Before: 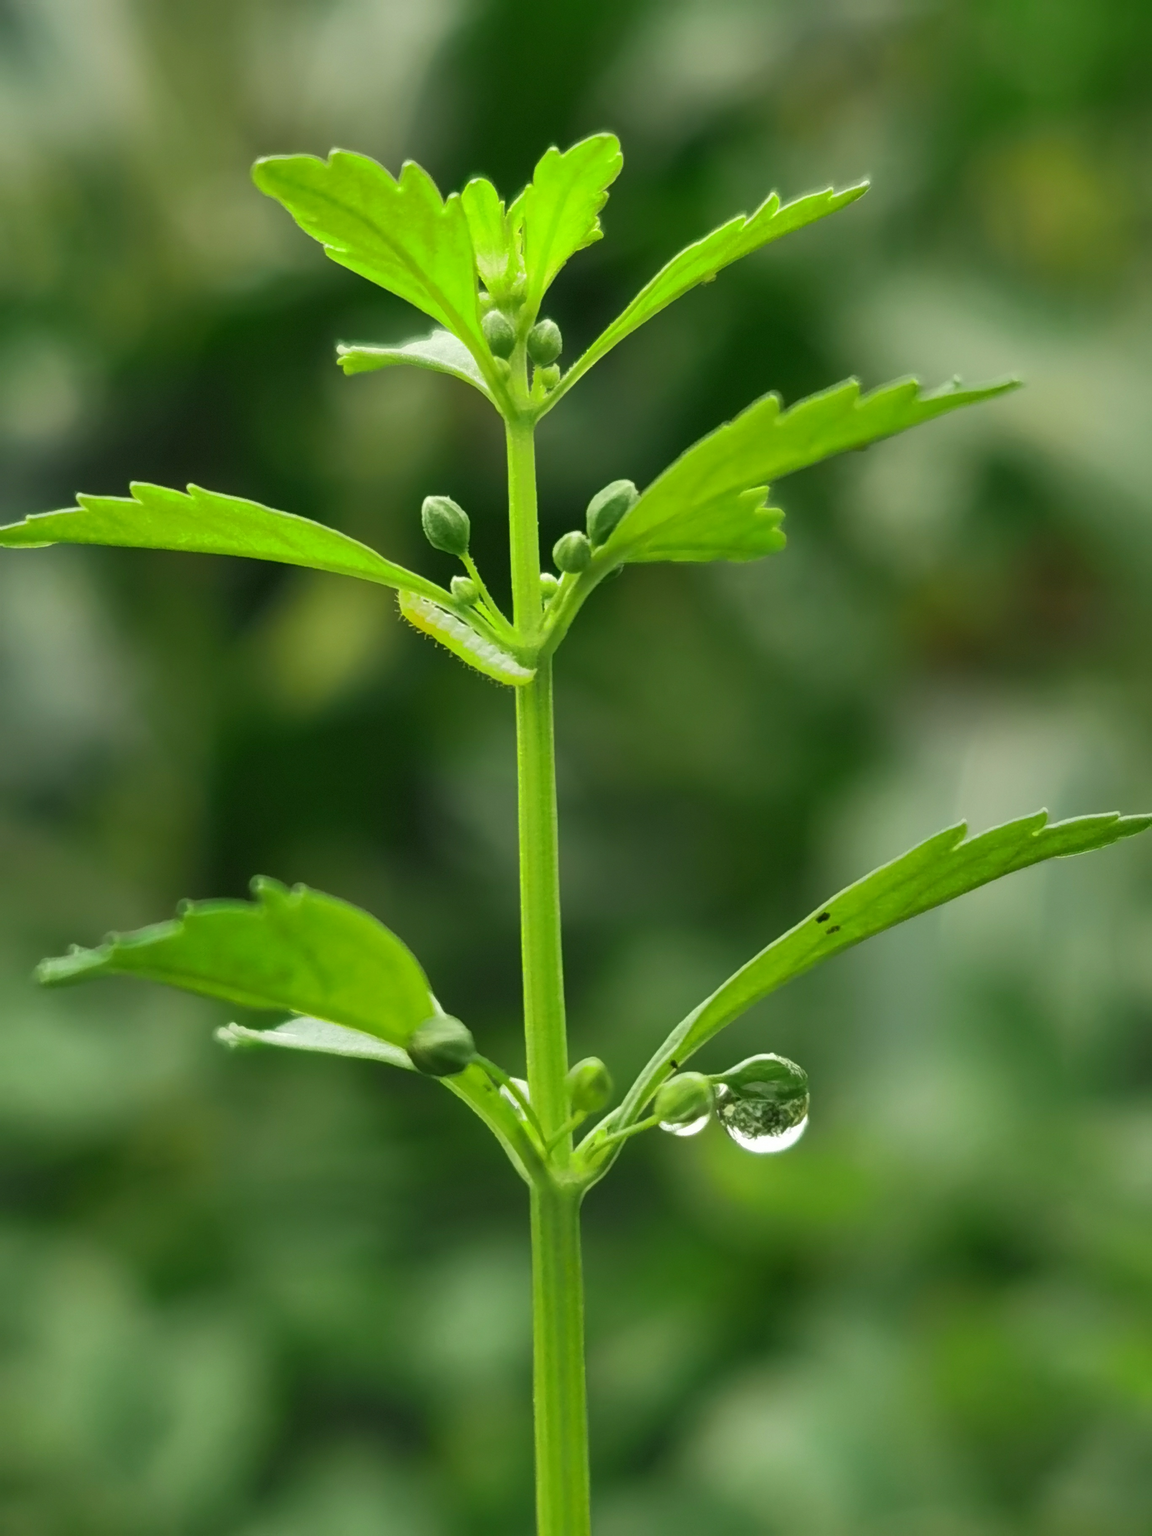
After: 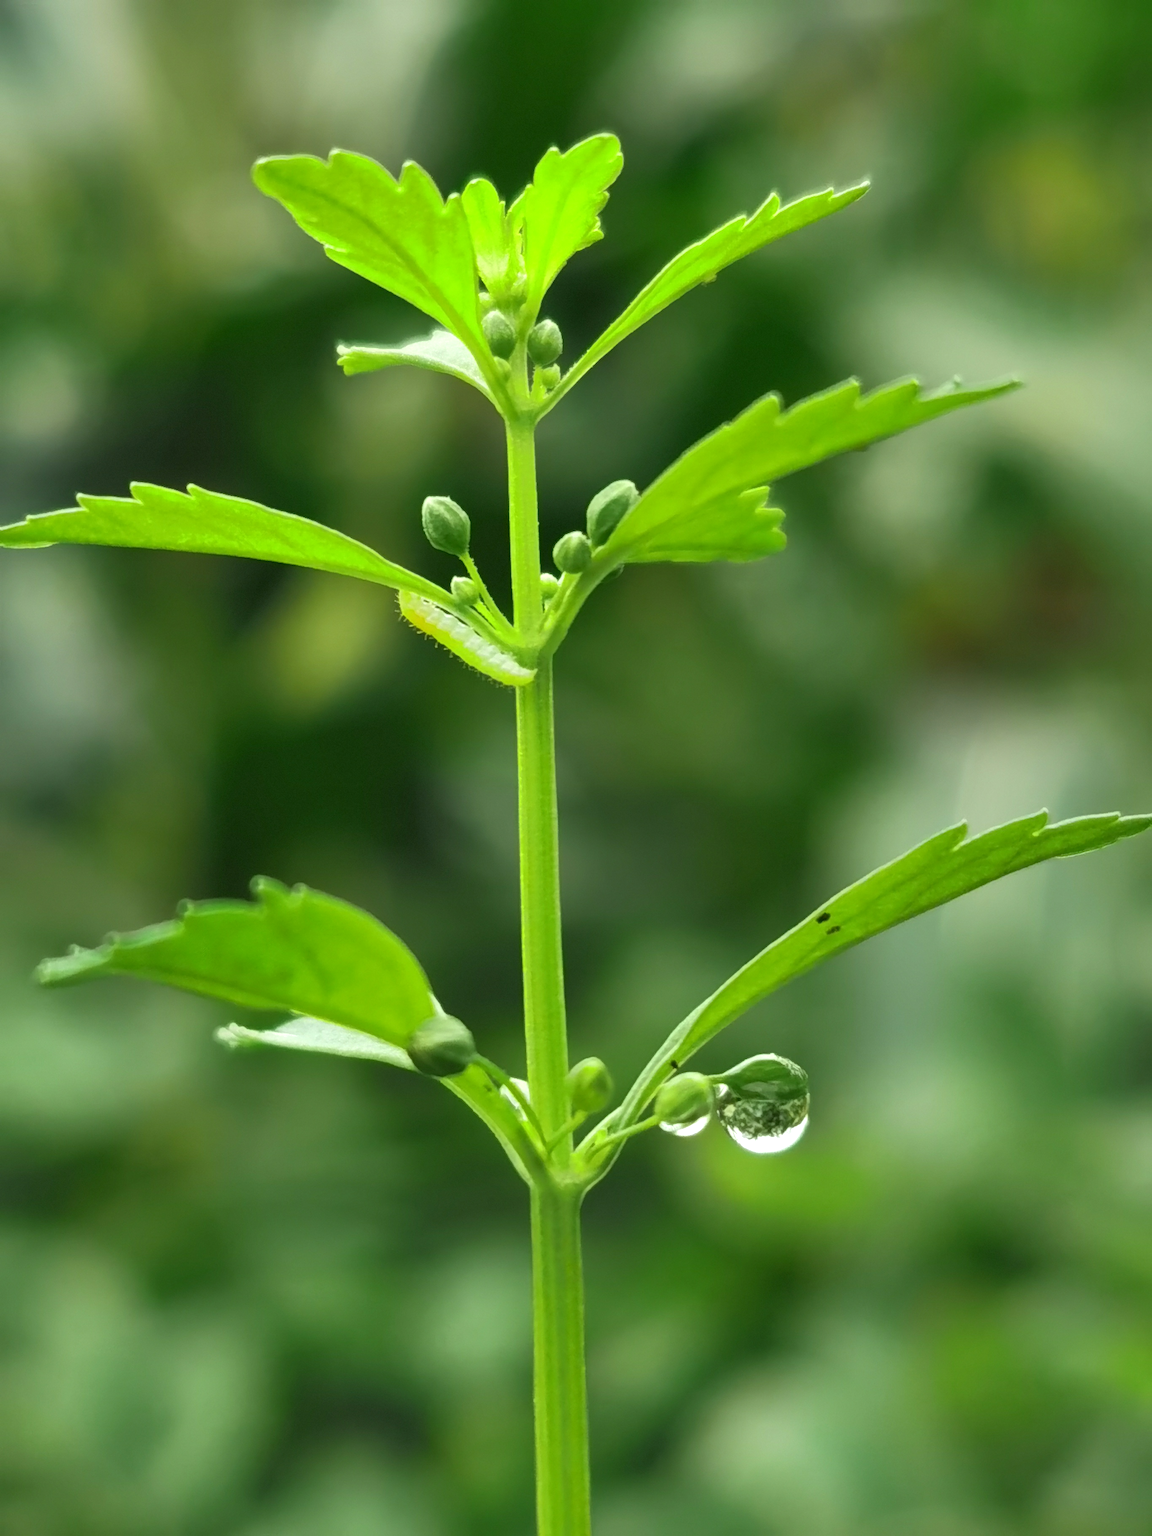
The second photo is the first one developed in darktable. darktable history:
exposure: exposure 0.29 EV, compensate highlight preservation false
white balance: red 0.978, blue 0.999
